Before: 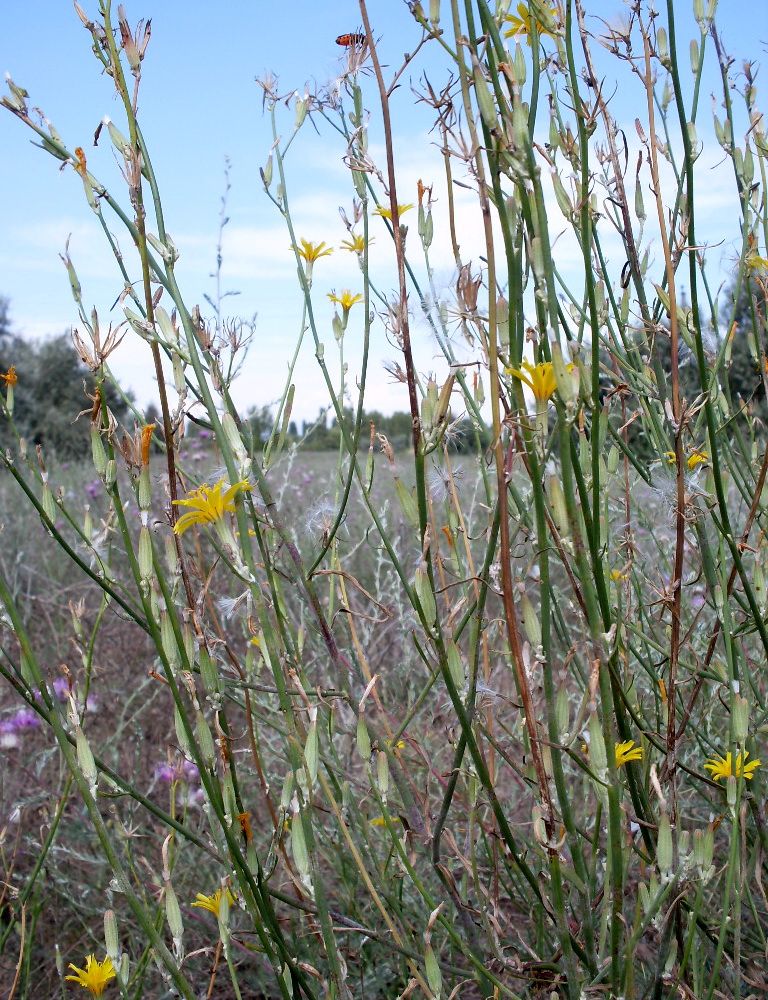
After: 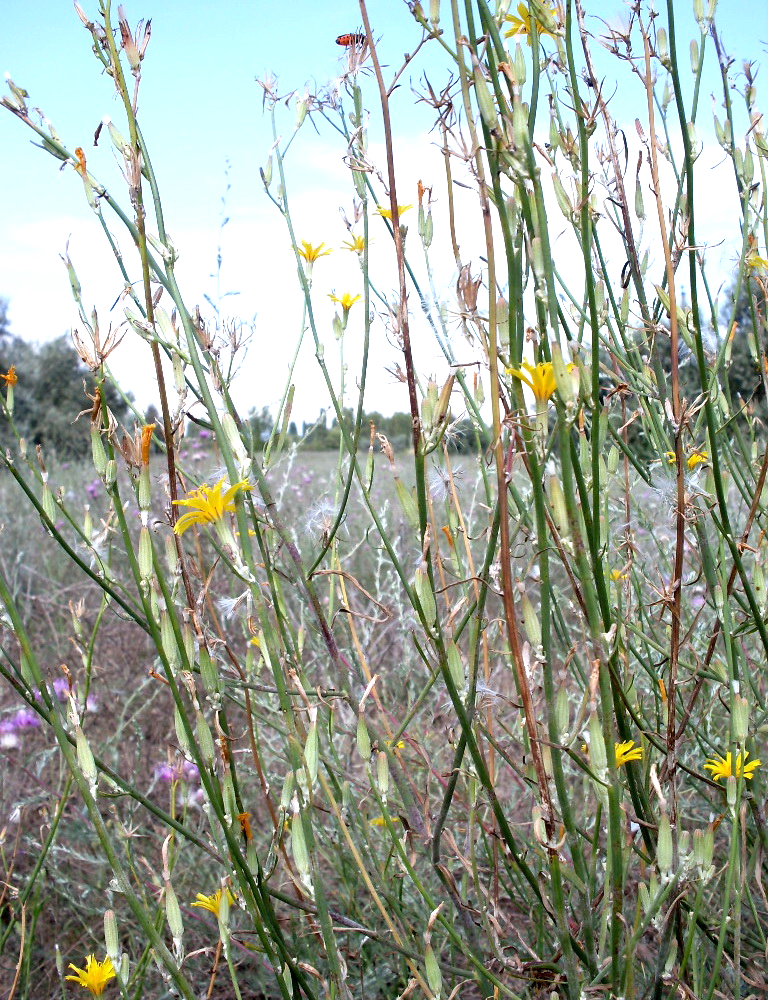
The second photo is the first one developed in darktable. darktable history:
exposure: exposure 0.66 EV, compensate highlight preservation false
